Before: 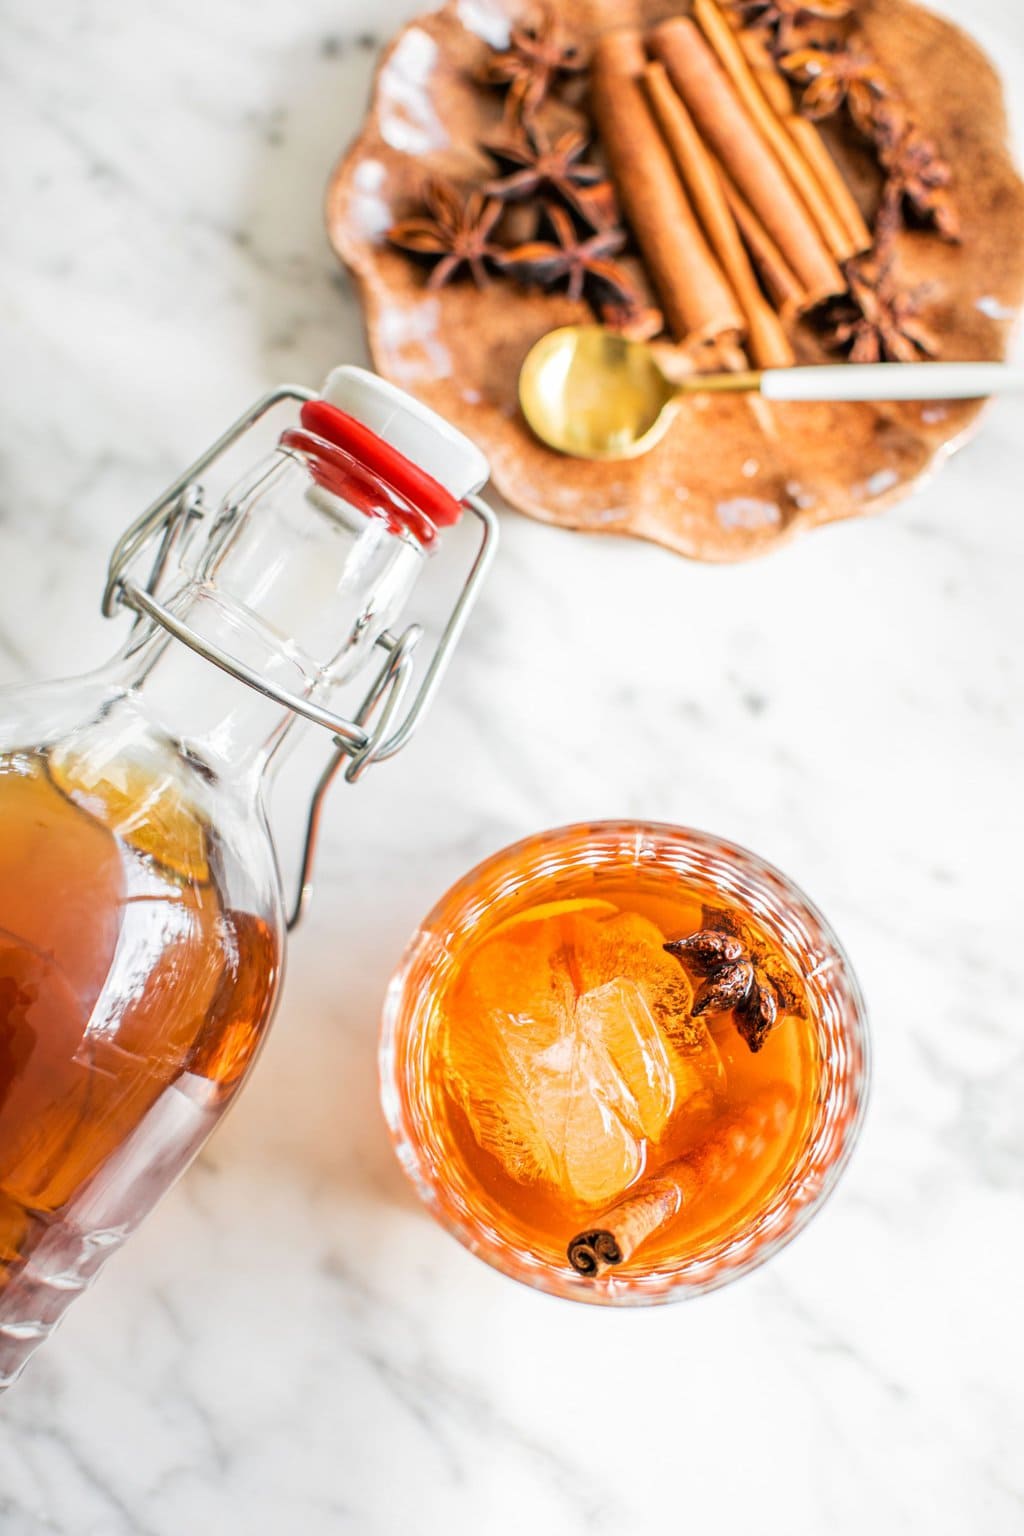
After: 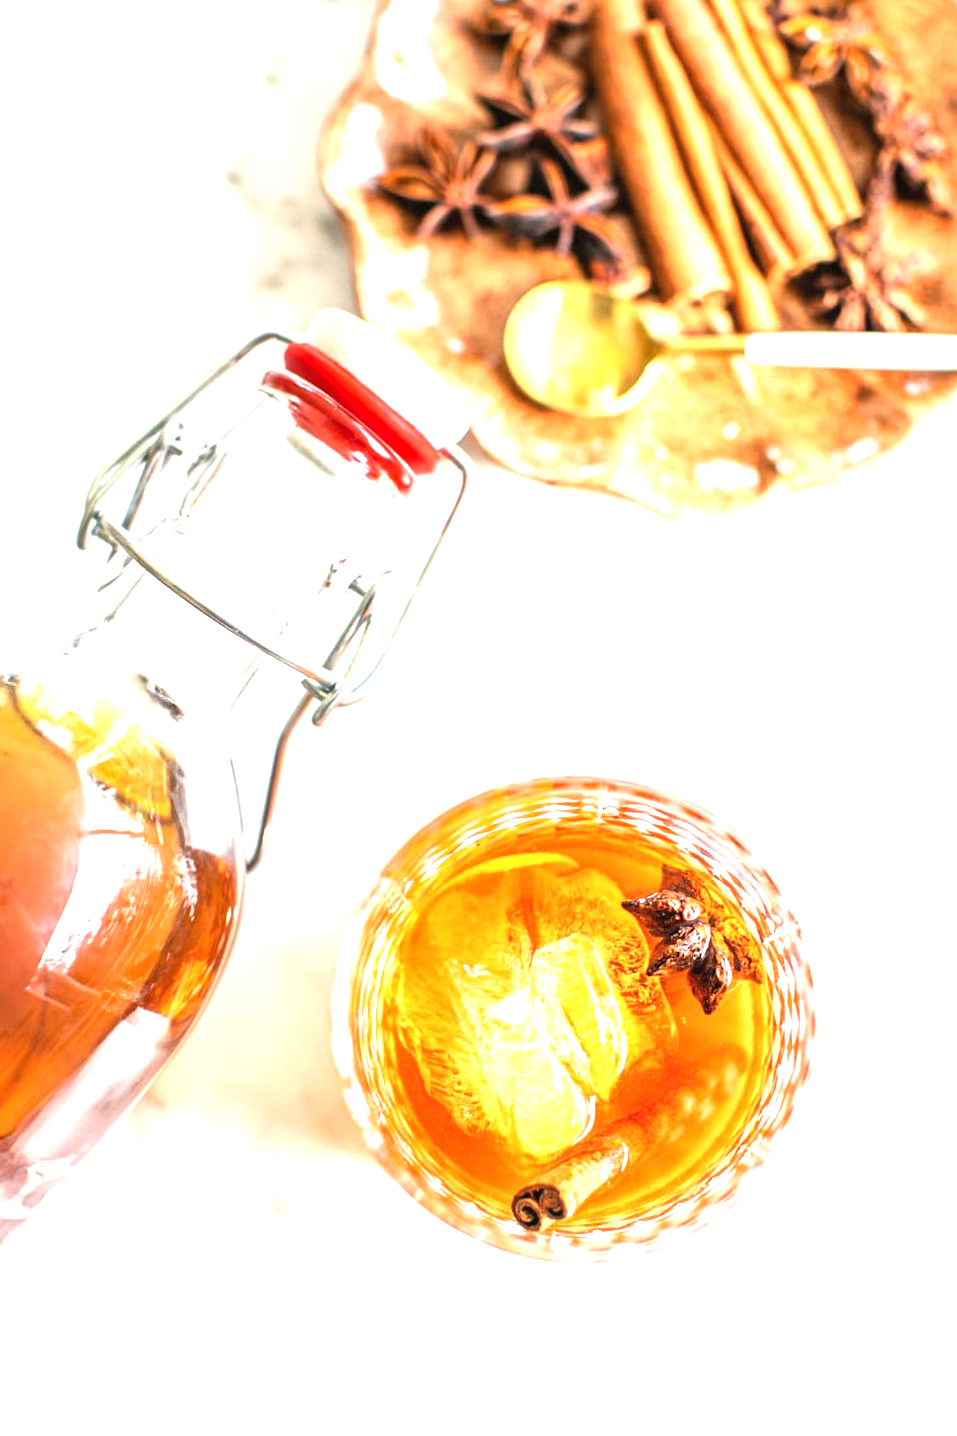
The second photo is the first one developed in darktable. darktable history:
exposure: black level correction -0.002, exposure 1.11 EV, compensate highlight preservation false
local contrast: mode bilateral grid, contrast 21, coarseness 50, detail 119%, midtone range 0.2
crop and rotate: angle -2.69°
